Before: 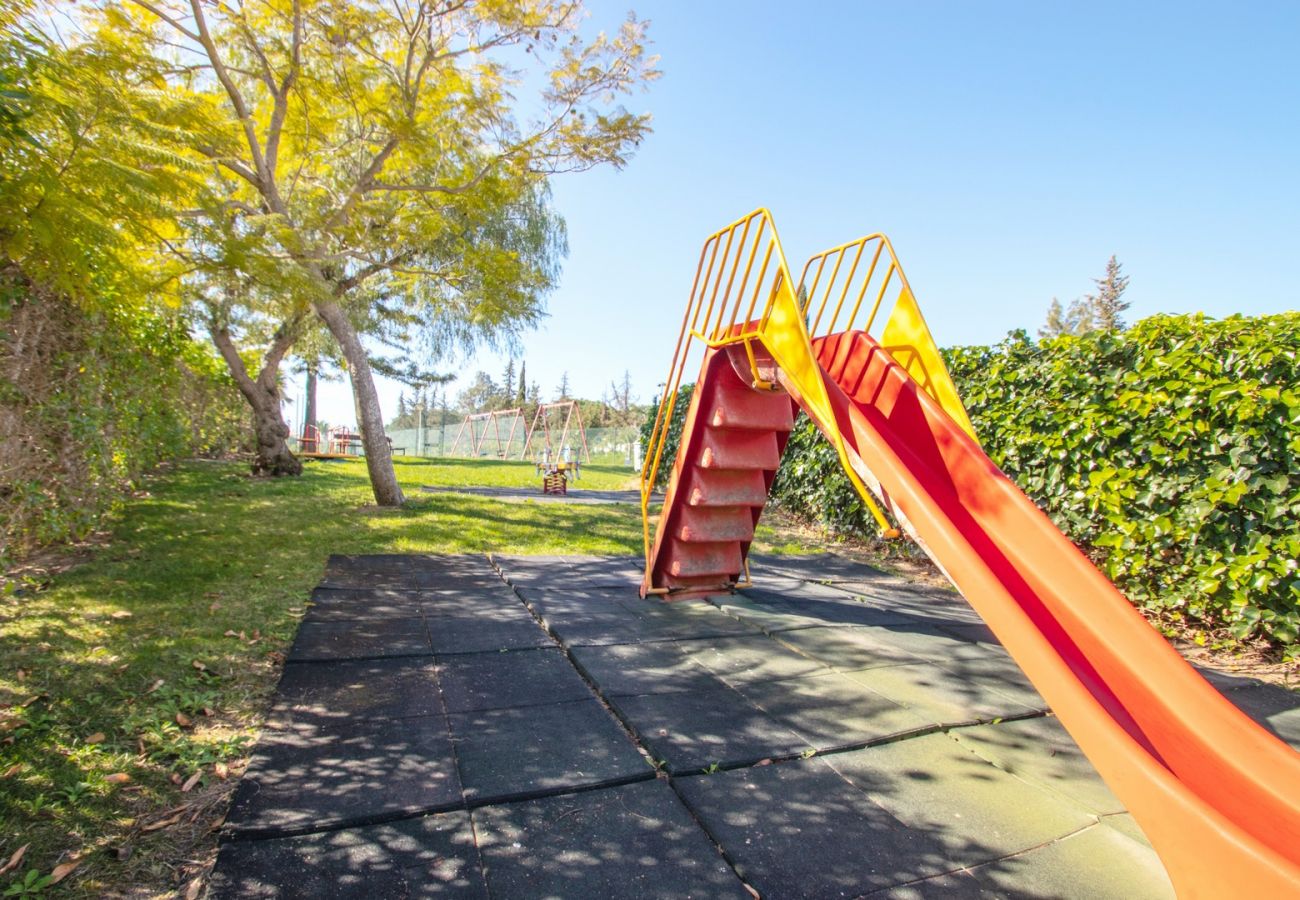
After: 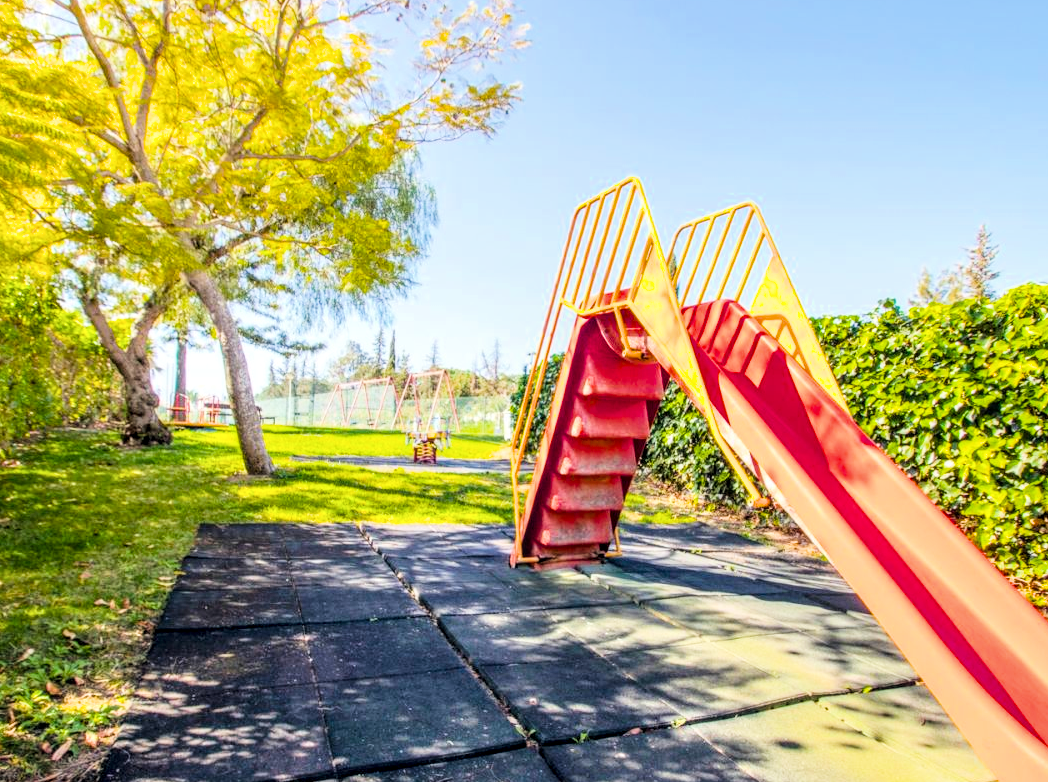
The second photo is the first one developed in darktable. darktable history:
color balance rgb: global offset › chroma 0.057%, global offset › hue 253.38°, perceptual saturation grading › global saturation 41.432%, perceptual brilliance grading › global brilliance 24.604%, global vibrance 20%
filmic rgb: black relative exposure -7.49 EV, white relative exposure 5 EV, hardness 3.35, contrast 1.301
crop: left 10.011%, top 3.527%, right 9.298%, bottom 9.524%
local contrast: detail 130%
